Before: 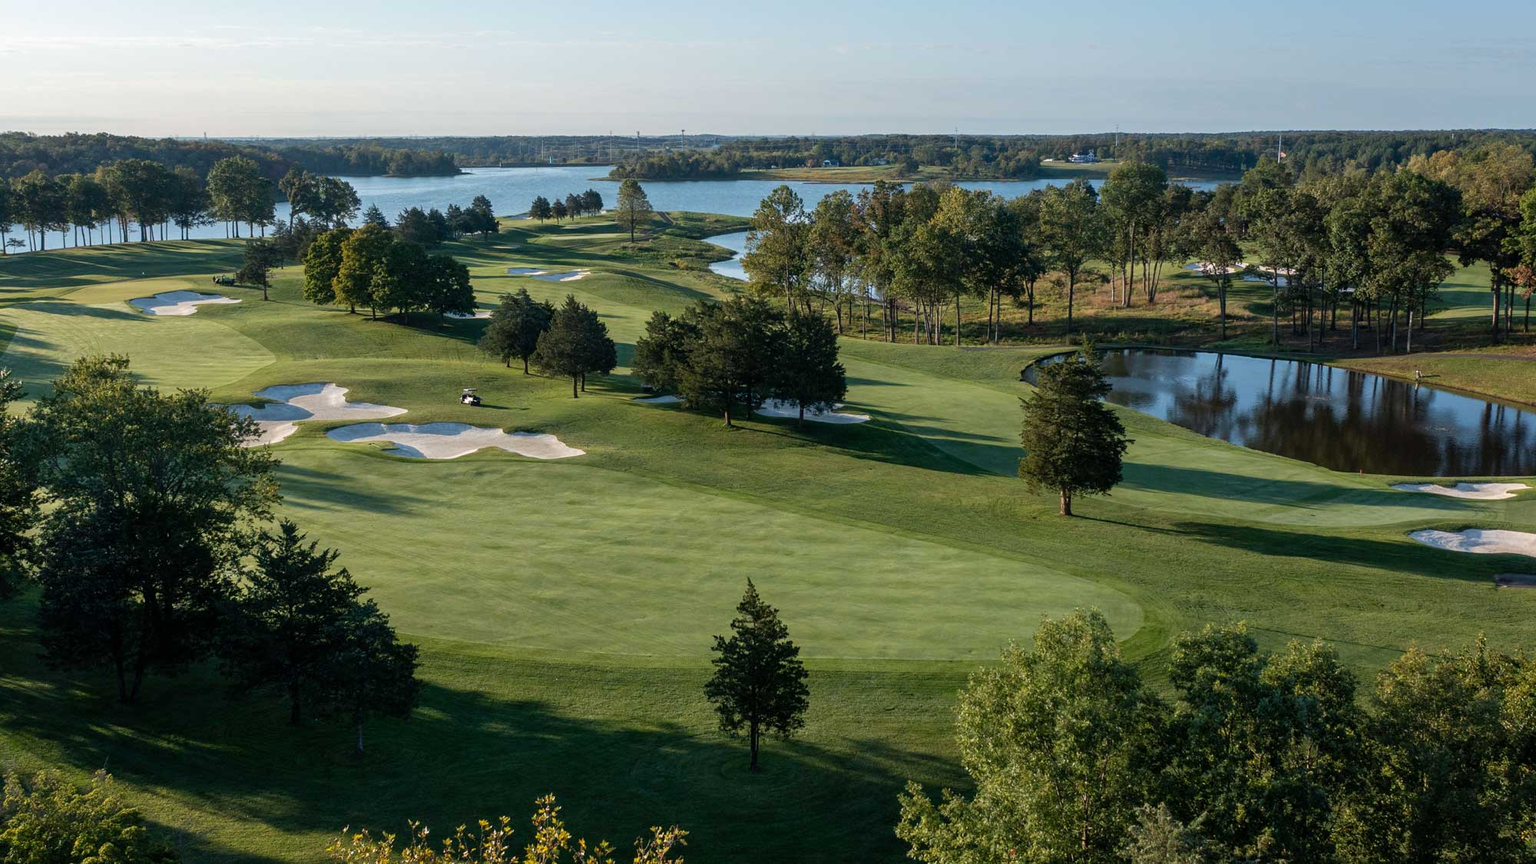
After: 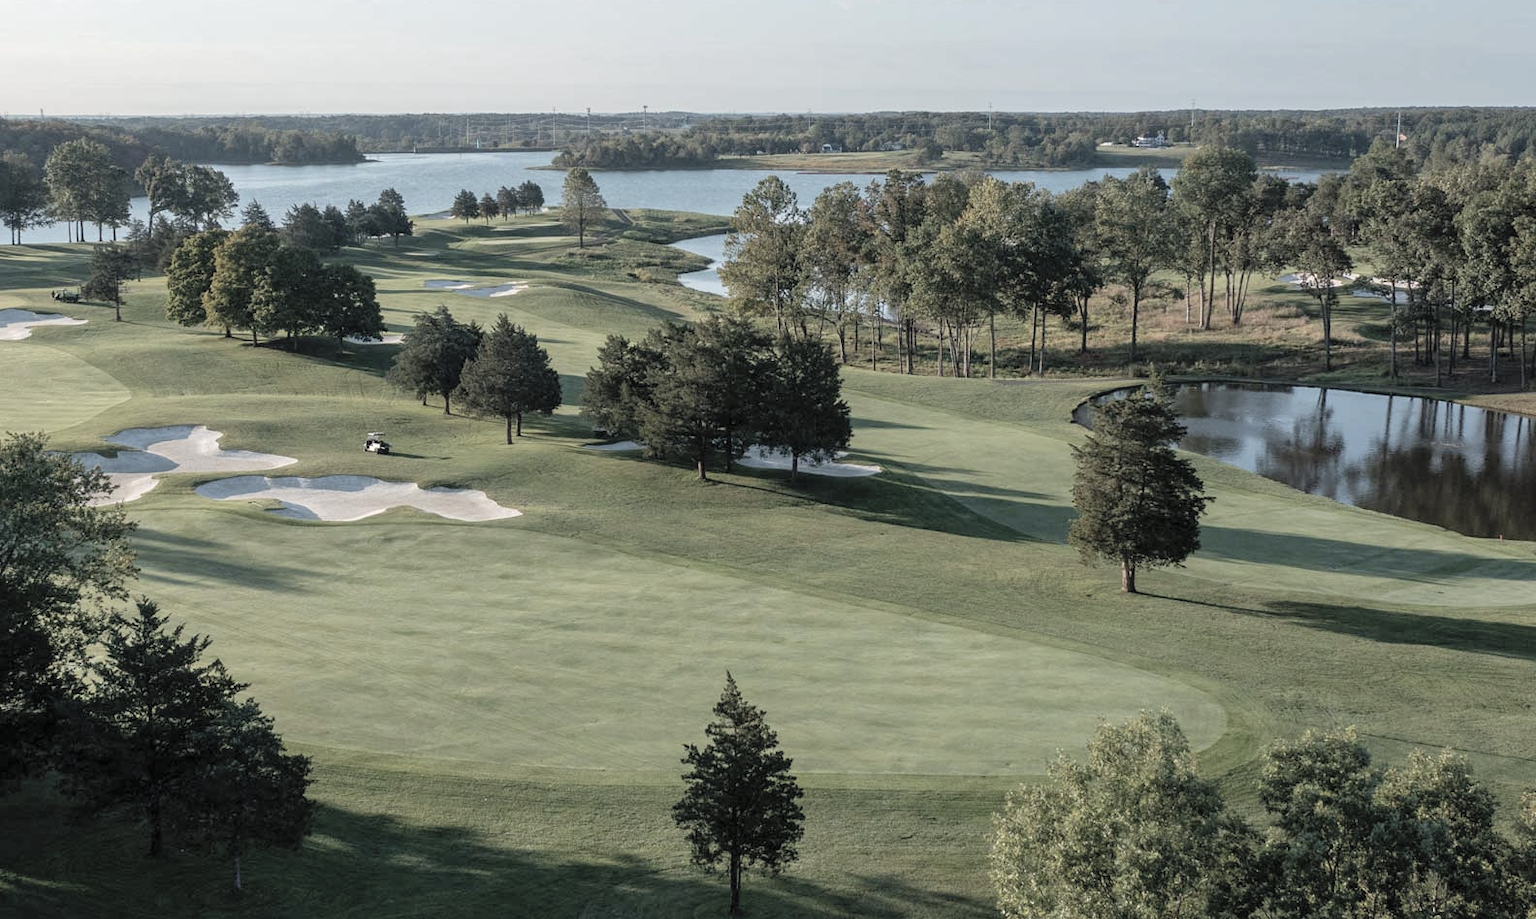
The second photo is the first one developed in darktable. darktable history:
contrast brightness saturation: brightness 0.18, saturation -0.5
crop: left 11.225%, top 5.381%, right 9.565%, bottom 10.314%
